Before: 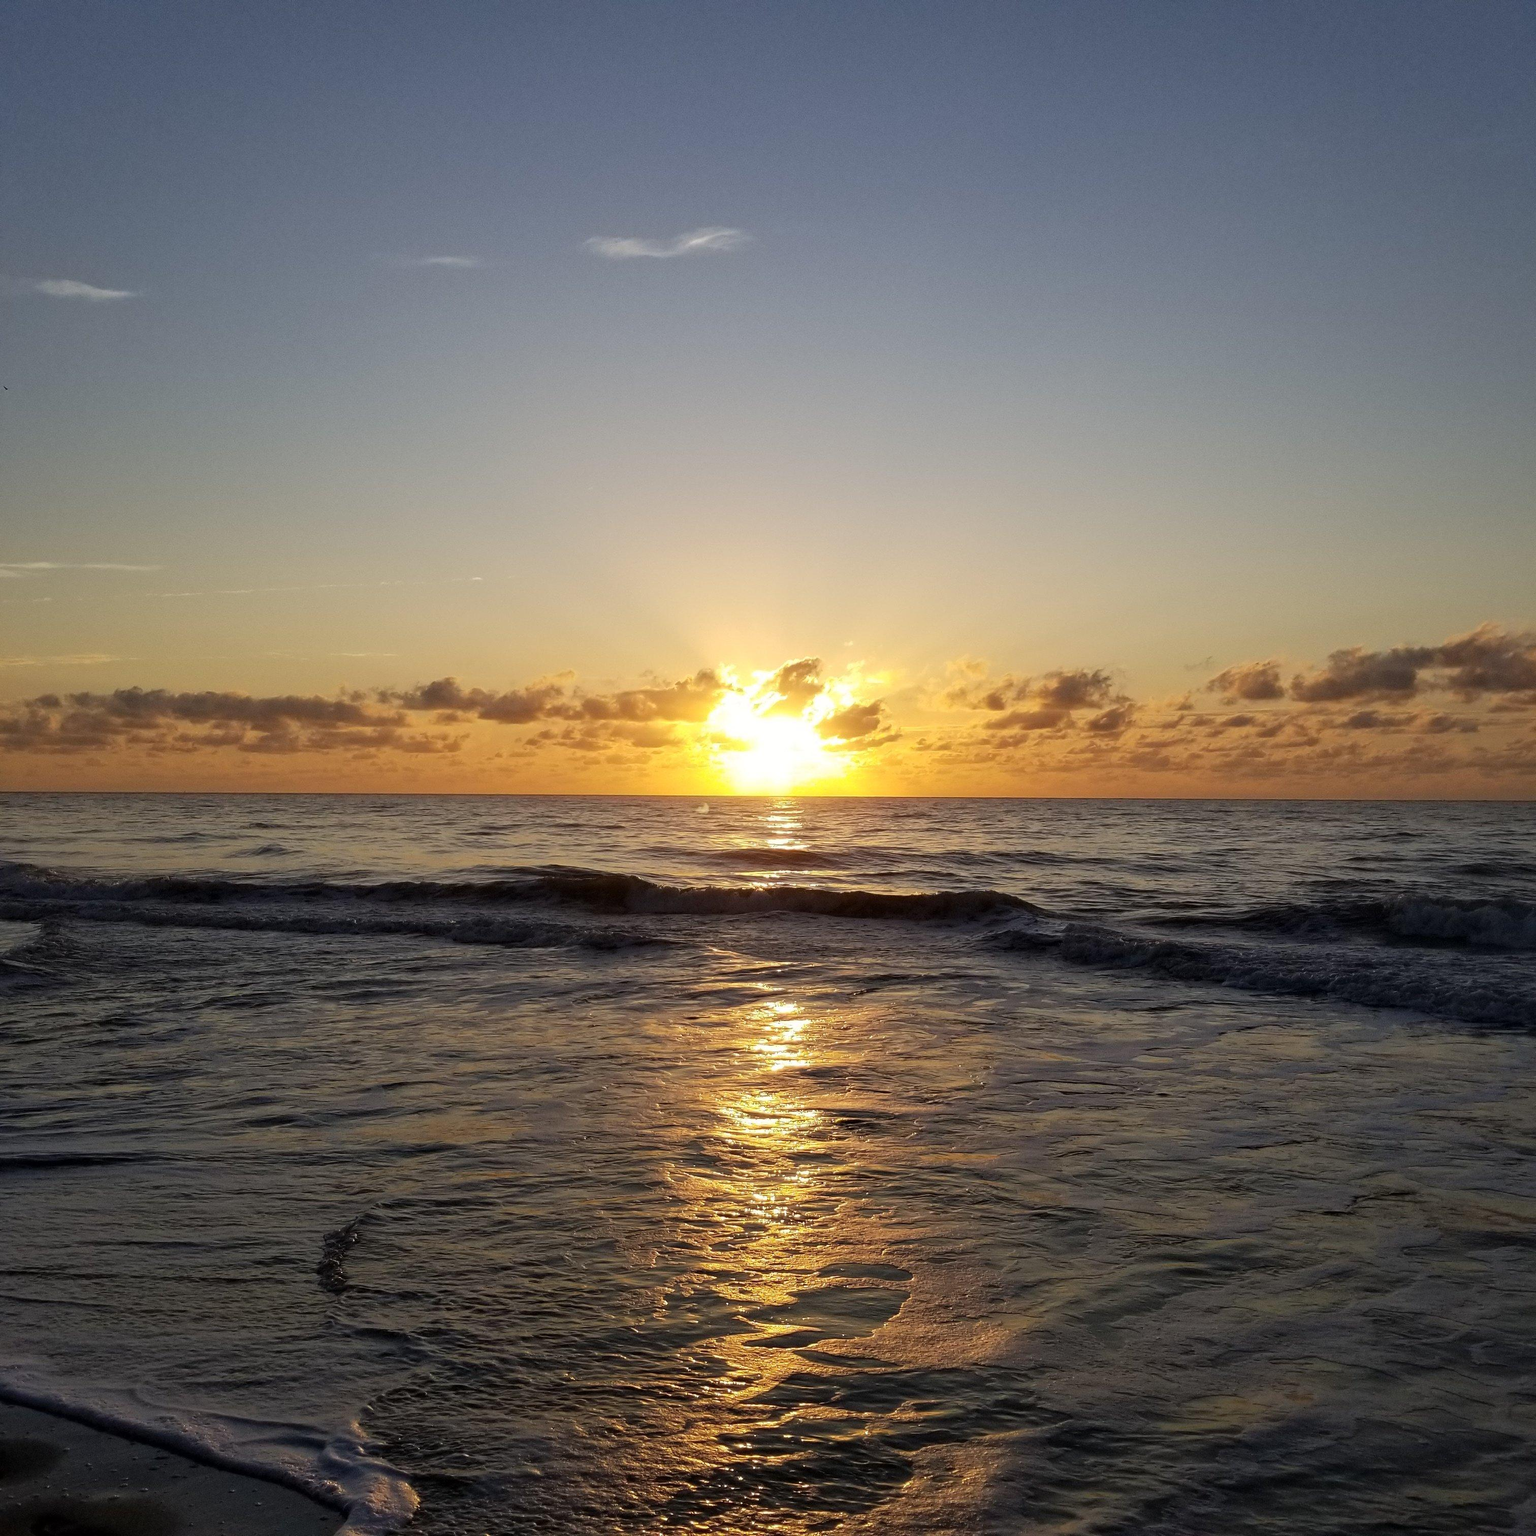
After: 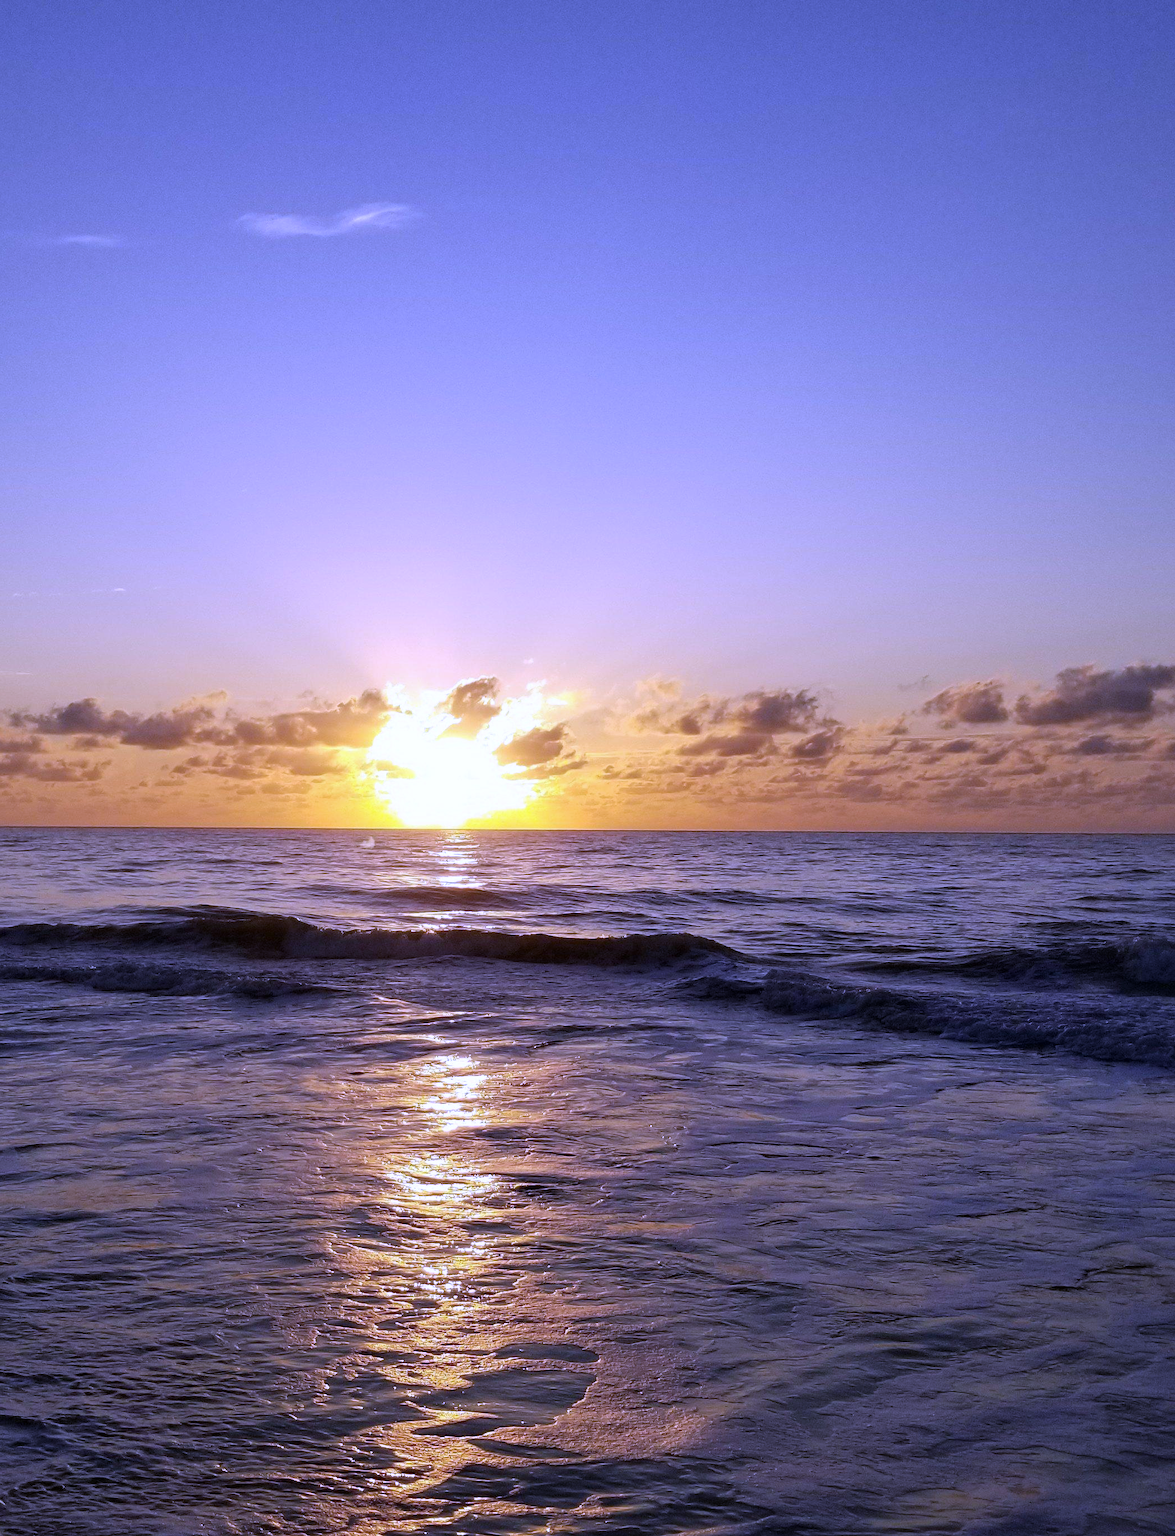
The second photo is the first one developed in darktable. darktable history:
crop and rotate: left 24.034%, top 2.838%, right 6.406%, bottom 6.299%
white balance: red 0.98, blue 1.61
